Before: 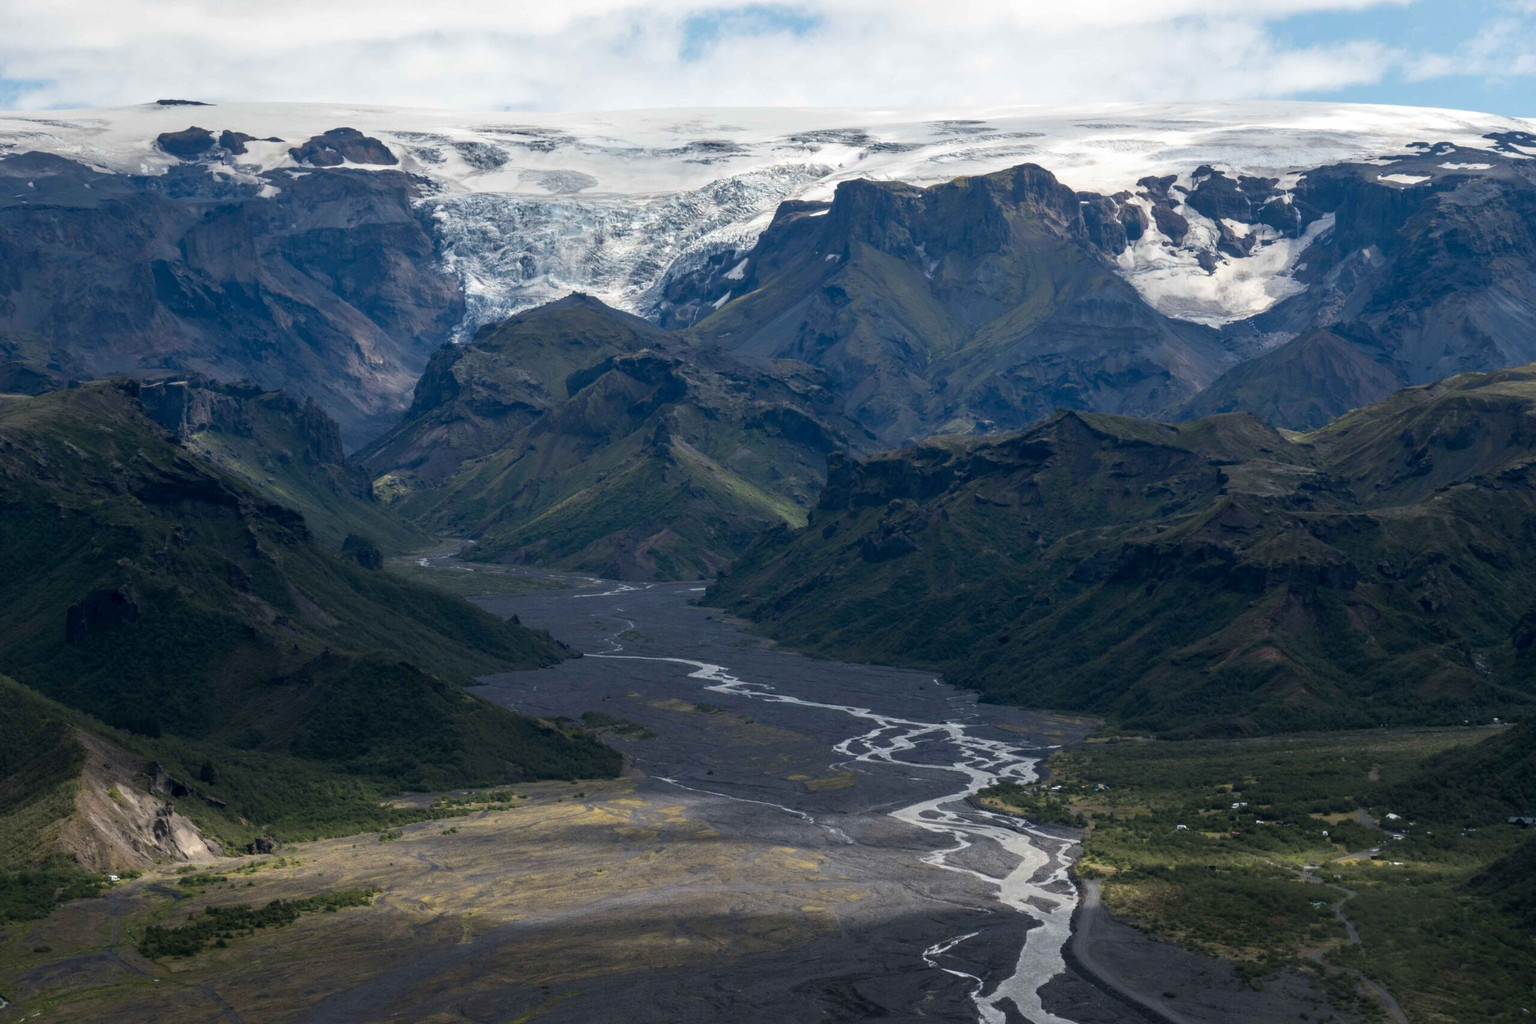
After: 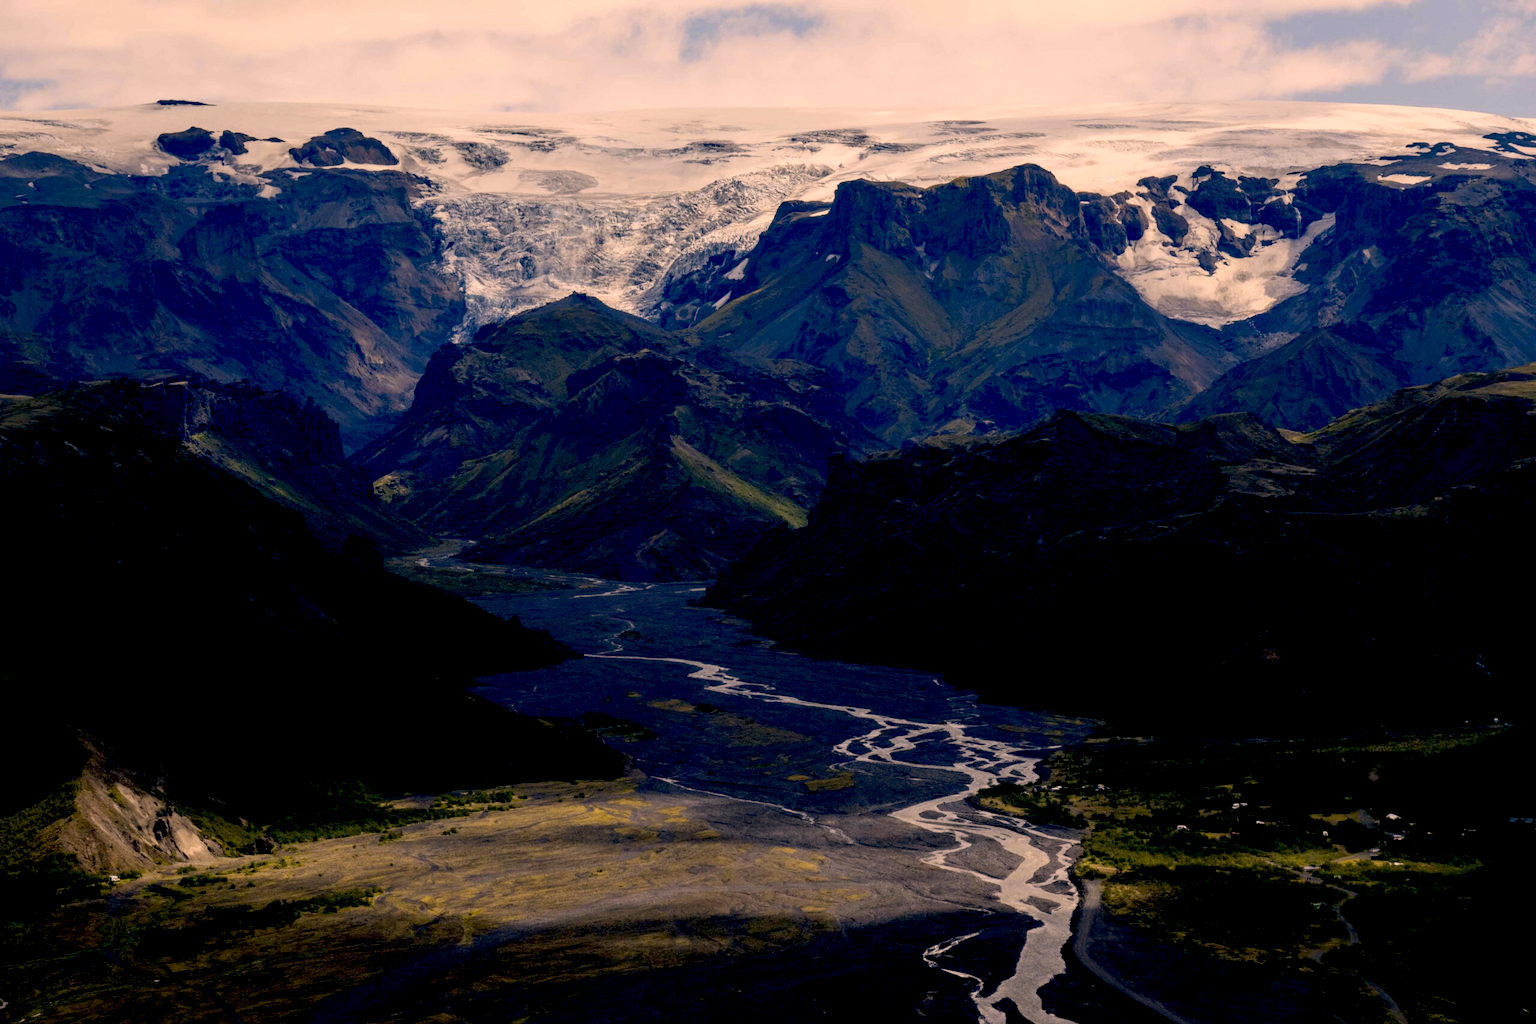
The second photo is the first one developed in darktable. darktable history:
color correction: highlights a* 21.16, highlights b* 19.61
color contrast: green-magenta contrast 0.8, blue-yellow contrast 1.1, unbound 0
exposure: black level correction 0.046, exposure -0.228 EV, compensate highlight preservation false
